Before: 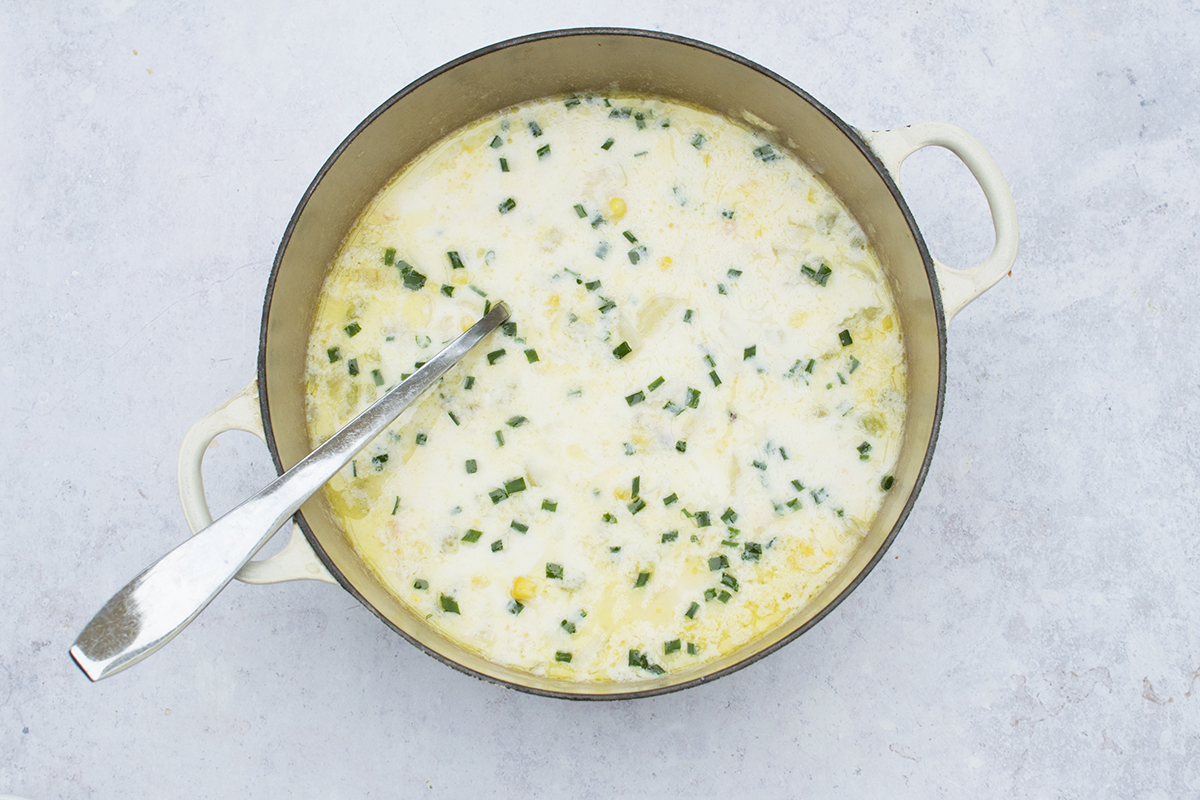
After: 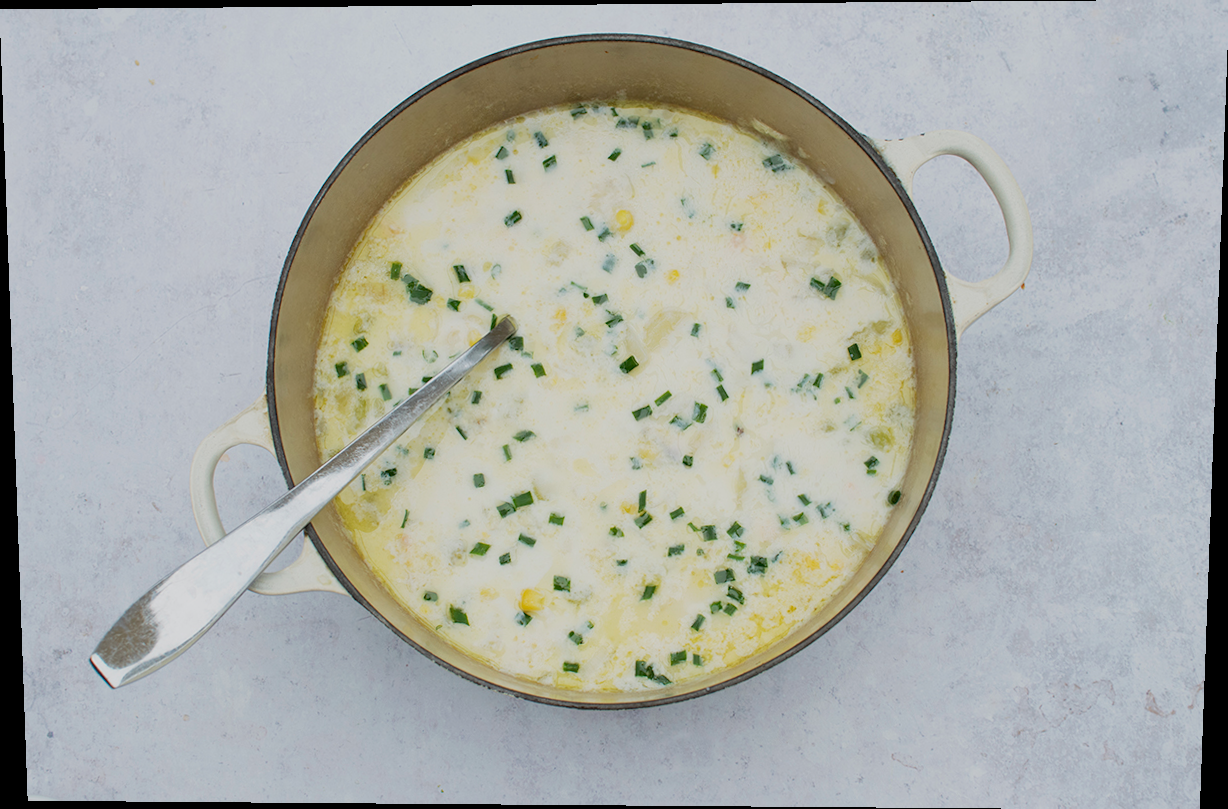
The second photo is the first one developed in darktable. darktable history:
exposure: exposure -0.492 EV, compensate highlight preservation false
rotate and perspective: lens shift (vertical) 0.048, lens shift (horizontal) -0.024, automatic cropping off
